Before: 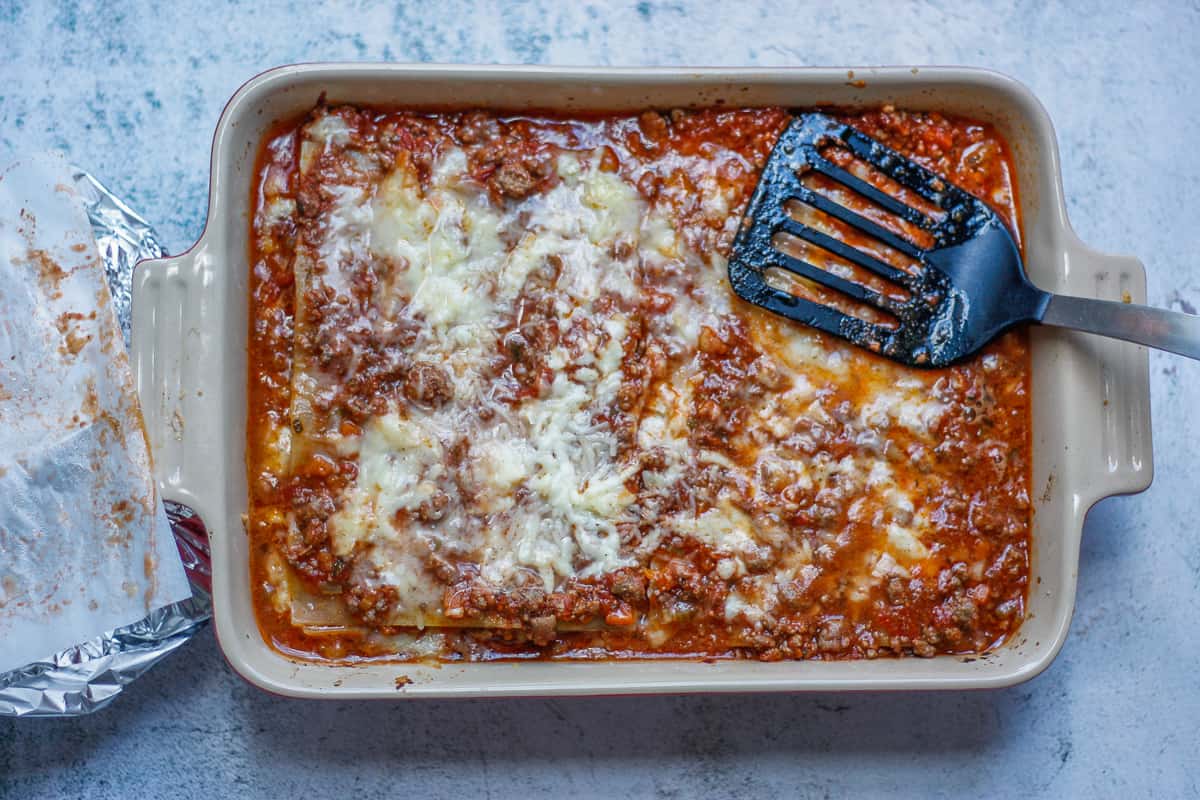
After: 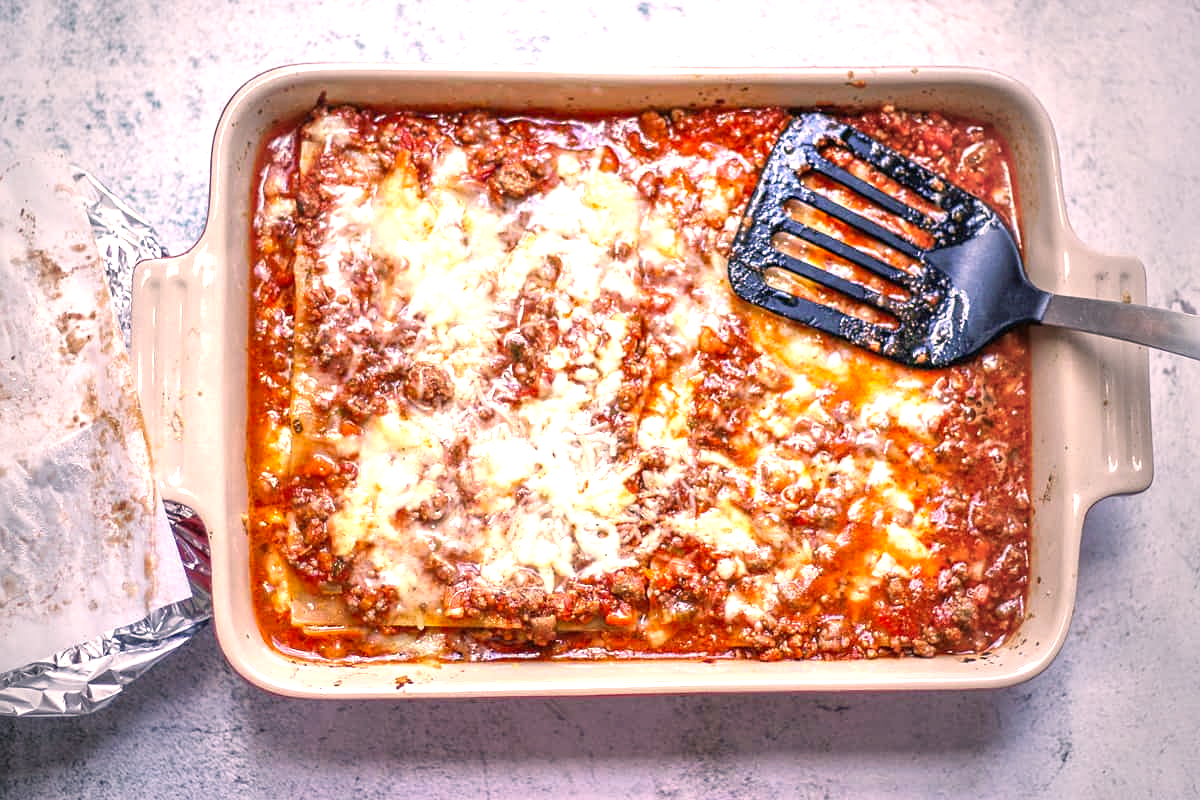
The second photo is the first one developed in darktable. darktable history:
tone equalizer: on, module defaults
exposure: black level correction 0, exposure 1.3 EV, compensate exposure bias true, compensate highlight preservation false
color correction: highlights a* 21.16, highlights b* 19.61
vignetting: fall-off start 64.63%, center (-0.034, 0.148), width/height ratio 0.881
sharpen: amount 0.2
